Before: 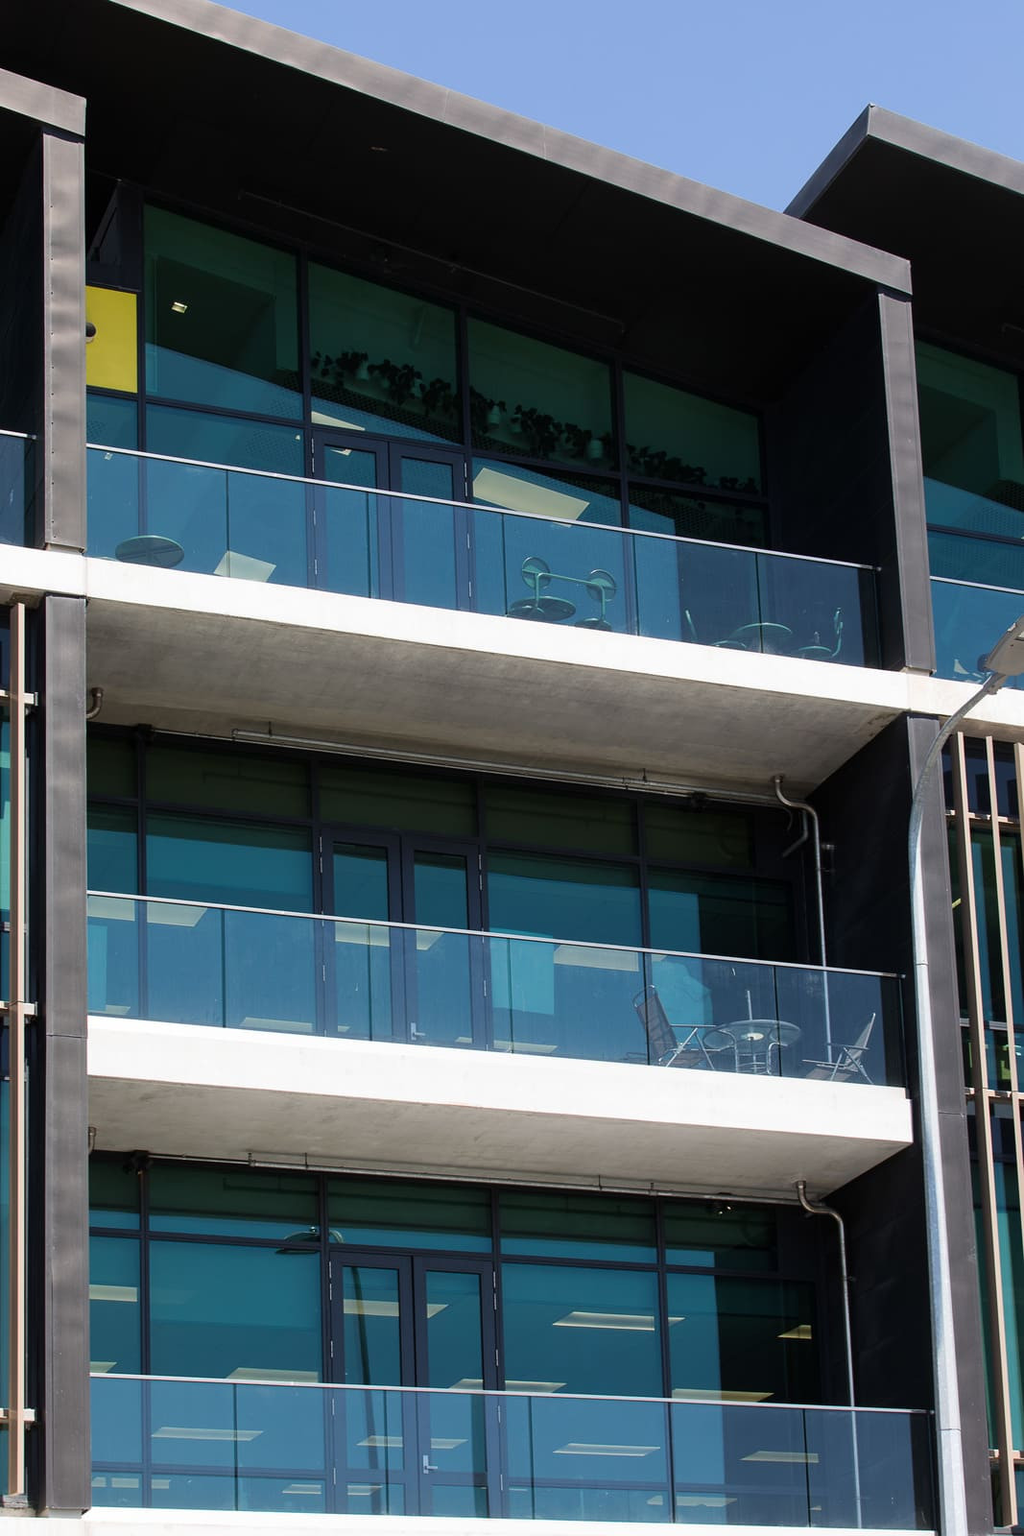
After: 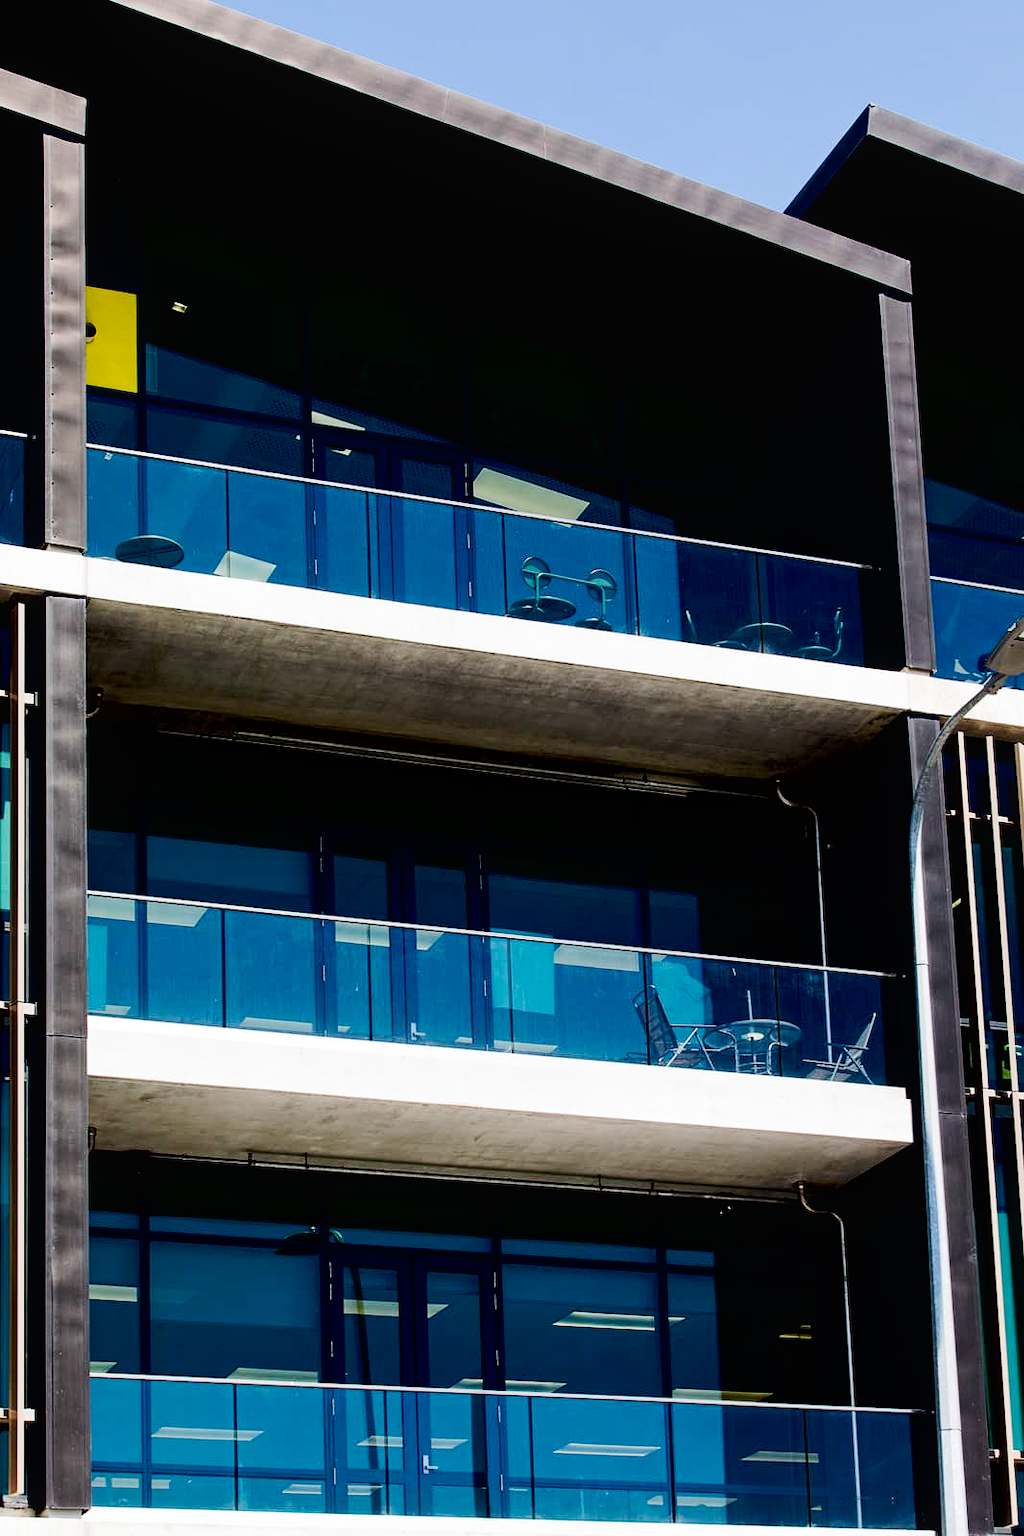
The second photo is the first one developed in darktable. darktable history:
exposure: black level correction 0.046, exposure -0.229 EV, compensate highlight preservation false
tone curve: curves: ch0 [(0, 0.012) (0.052, 0.04) (0.107, 0.086) (0.276, 0.265) (0.461, 0.531) (0.718, 0.79) (0.921, 0.909) (0.999, 0.951)]; ch1 [(0, 0) (0.339, 0.298) (0.402, 0.363) (0.444, 0.415) (0.485, 0.469) (0.494, 0.493) (0.504, 0.501) (0.525, 0.534) (0.555, 0.587) (0.594, 0.647) (1, 1)]; ch2 [(0, 0) (0.48, 0.48) (0.504, 0.5) (0.535, 0.557) (0.581, 0.623) (0.649, 0.683) (0.824, 0.815) (1, 1)], preserve colors none
local contrast: highlights 107%, shadows 97%, detail 120%, midtone range 0.2
haze removal: compatibility mode true
contrast brightness saturation: contrast 0.044, saturation 0.067
tone equalizer: -8 EV -0.397 EV, -7 EV -0.414 EV, -6 EV -0.353 EV, -5 EV -0.231 EV, -3 EV 0.253 EV, -2 EV 0.339 EV, -1 EV 0.382 EV, +0 EV 0.432 EV, edges refinement/feathering 500, mask exposure compensation -1.57 EV, preserve details no
